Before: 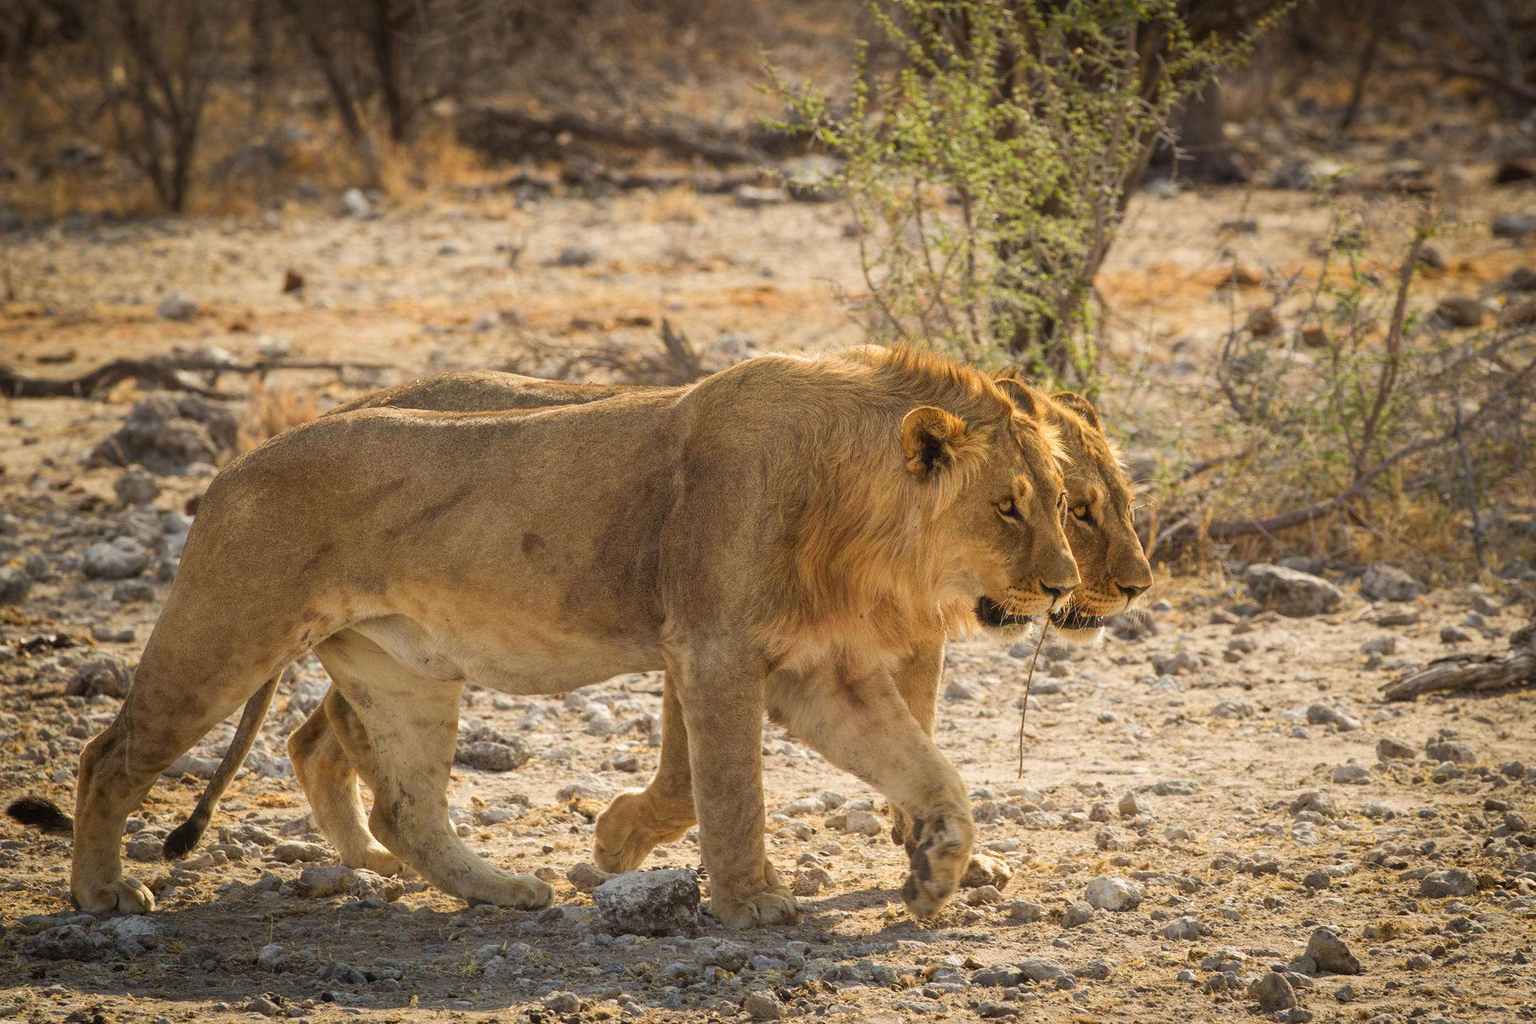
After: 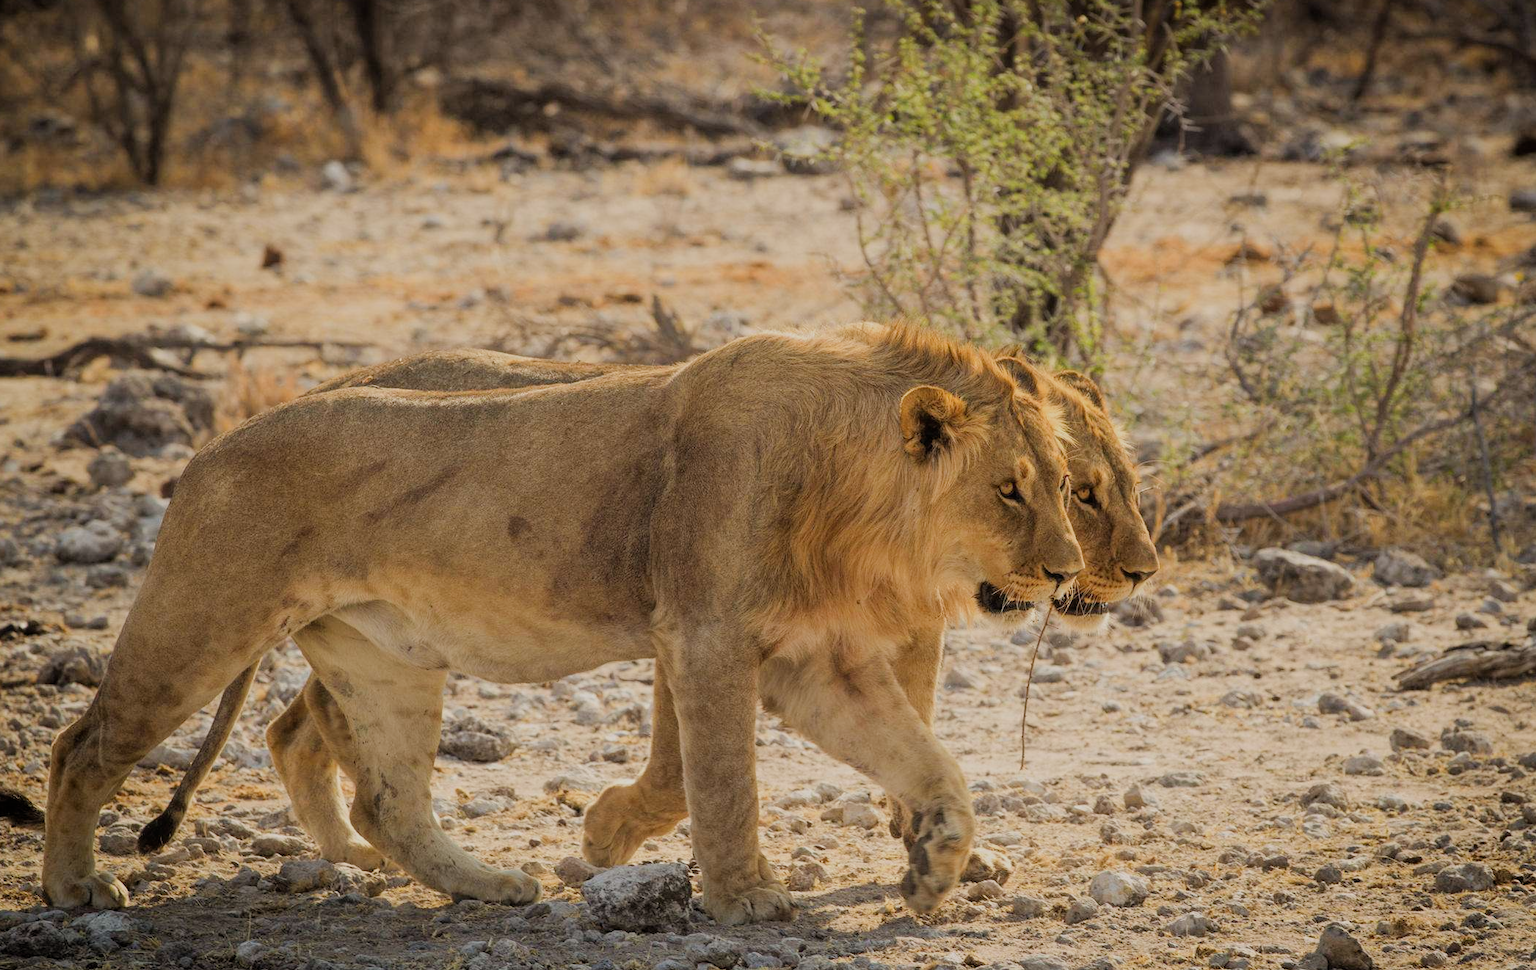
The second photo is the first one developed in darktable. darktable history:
filmic rgb: black relative exposure -7.65 EV, white relative exposure 4.56 EV, hardness 3.61
crop: left 1.964%, top 3.251%, right 1.122%, bottom 4.933%
